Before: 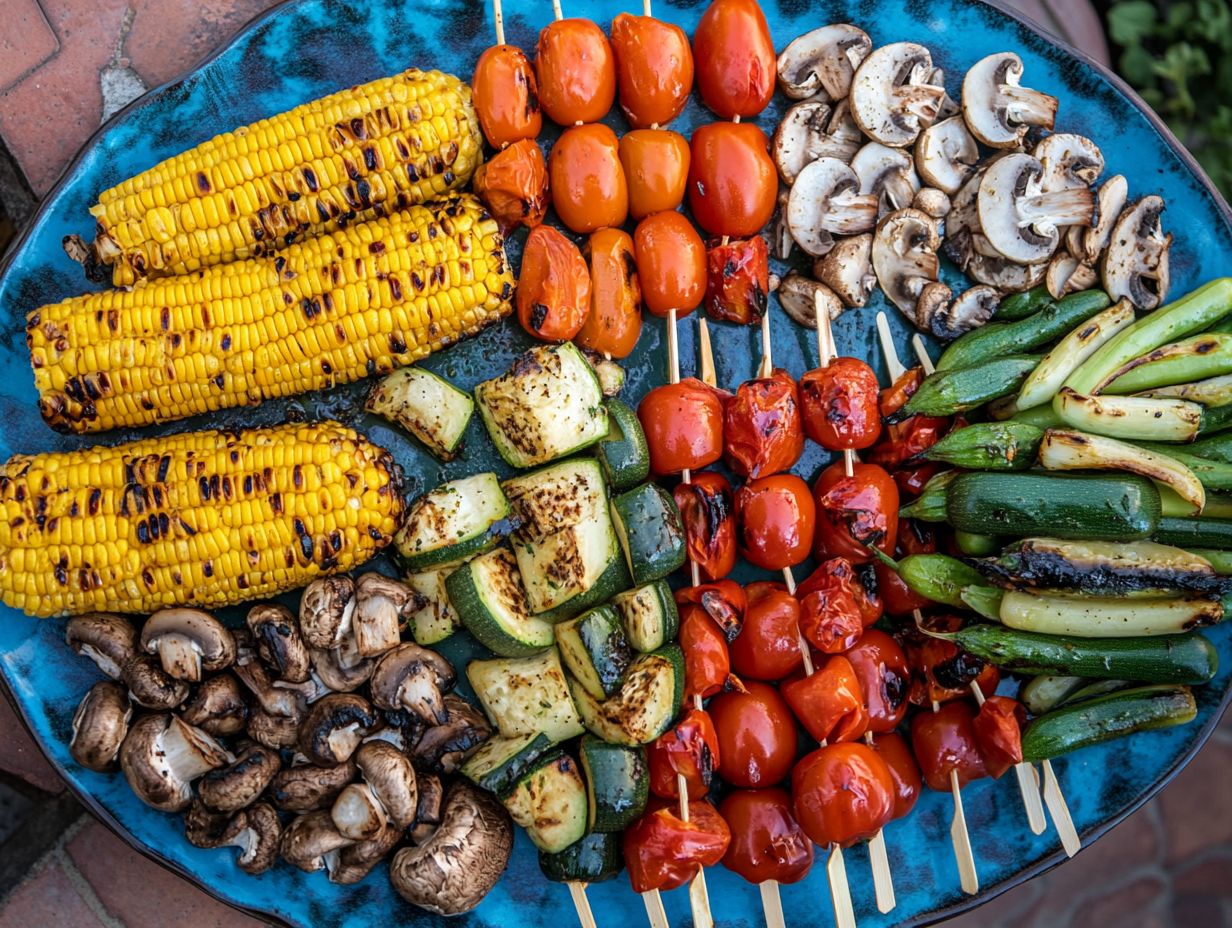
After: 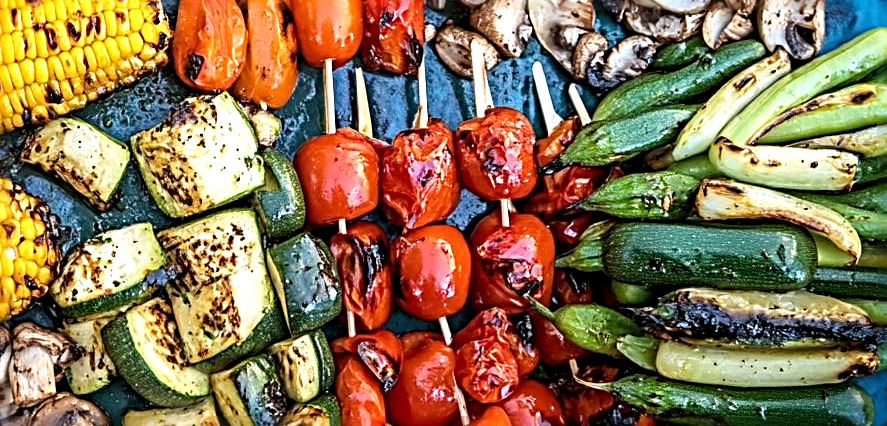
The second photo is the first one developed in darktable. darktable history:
crop and rotate: left 27.938%, top 27.046%, bottom 27.046%
exposure: black level correction 0.001, exposure 0.5 EV, compensate exposure bias true, compensate highlight preservation false
sharpen: radius 3.69, amount 0.928
